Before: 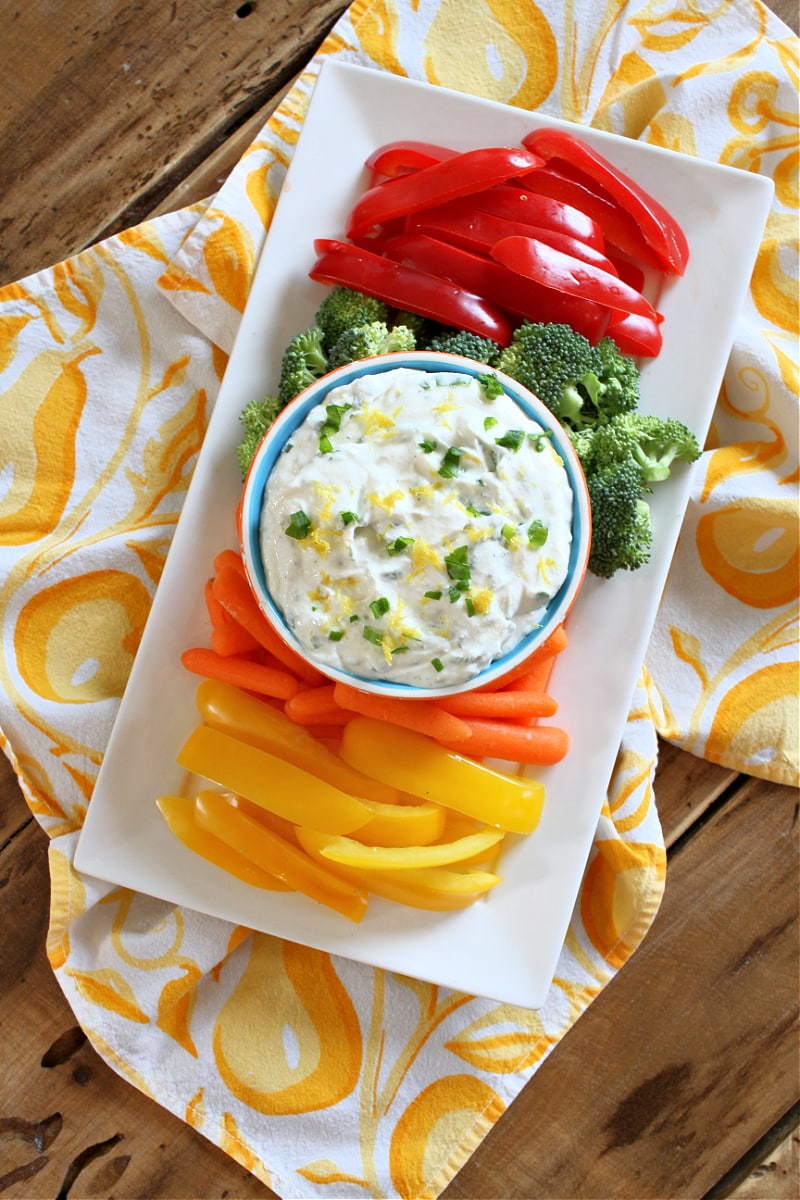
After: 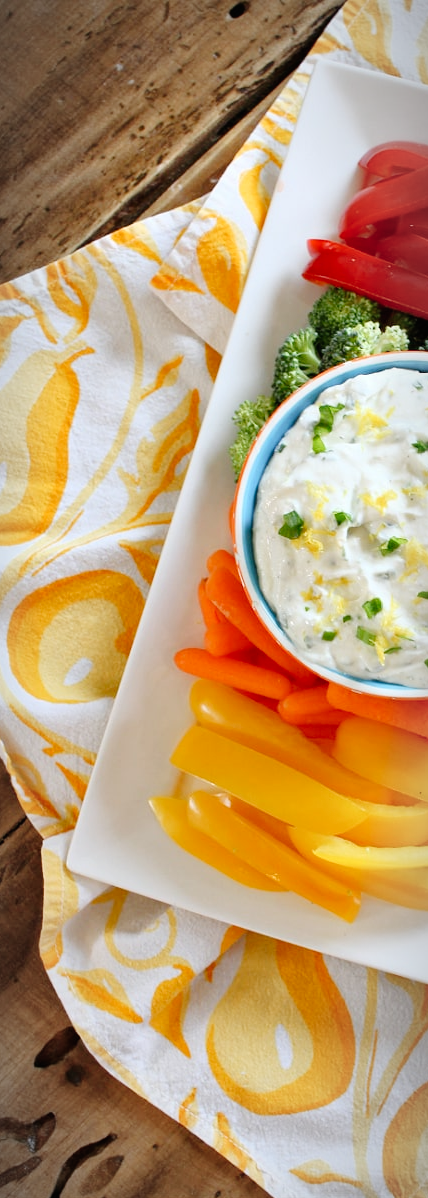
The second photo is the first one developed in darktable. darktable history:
tone curve: curves: ch0 [(0, 0.01) (0.052, 0.045) (0.136, 0.133) (0.29, 0.332) (0.453, 0.531) (0.676, 0.751) (0.89, 0.919) (1, 1)]; ch1 [(0, 0) (0.094, 0.081) (0.285, 0.299) (0.385, 0.403) (0.446, 0.443) (0.495, 0.496) (0.544, 0.552) (0.589, 0.612) (0.722, 0.728) (1, 1)]; ch2 [(0, 0) (0.257, 0.217) (0.43, 0.421) (0.498, 0.507) (0.531, 0.544) (0.56, 0.579) (0.625, 0.642) (1, 1)], preserve colors none
crop: left 0.945%, right 45.482%, bottom 0.084%
vignetting: fall-off start 80.6%, fall-off radius 61.27%, automatic ratio true, width/height ratio 1.411
tone equalizer: on, module defaults
